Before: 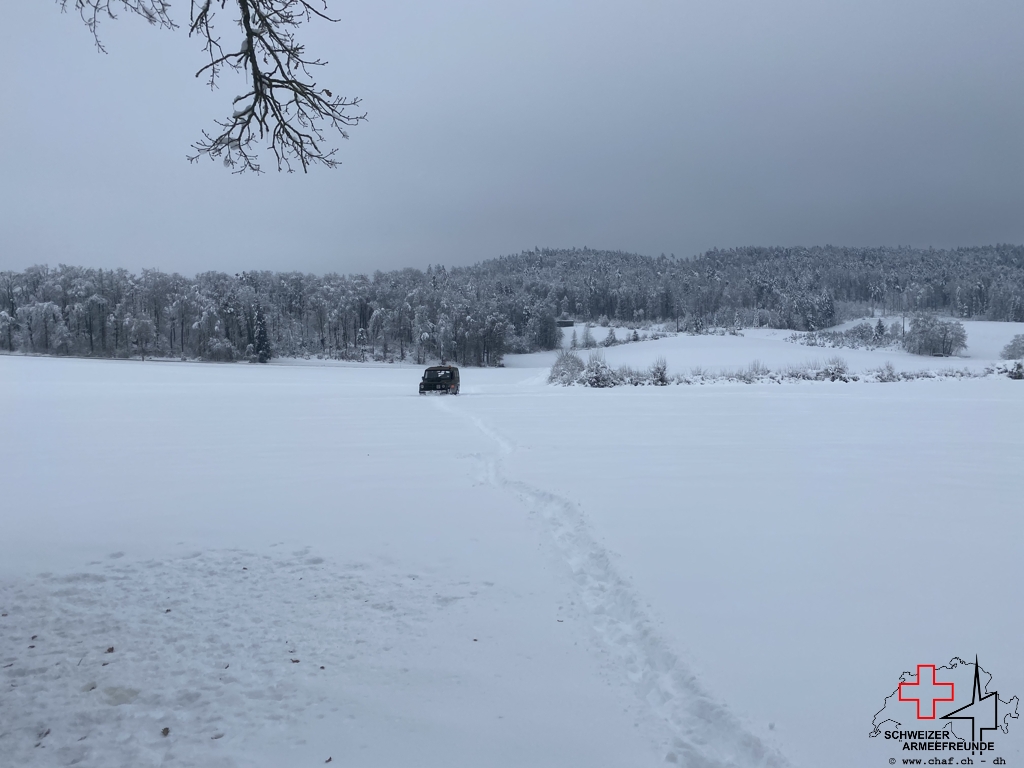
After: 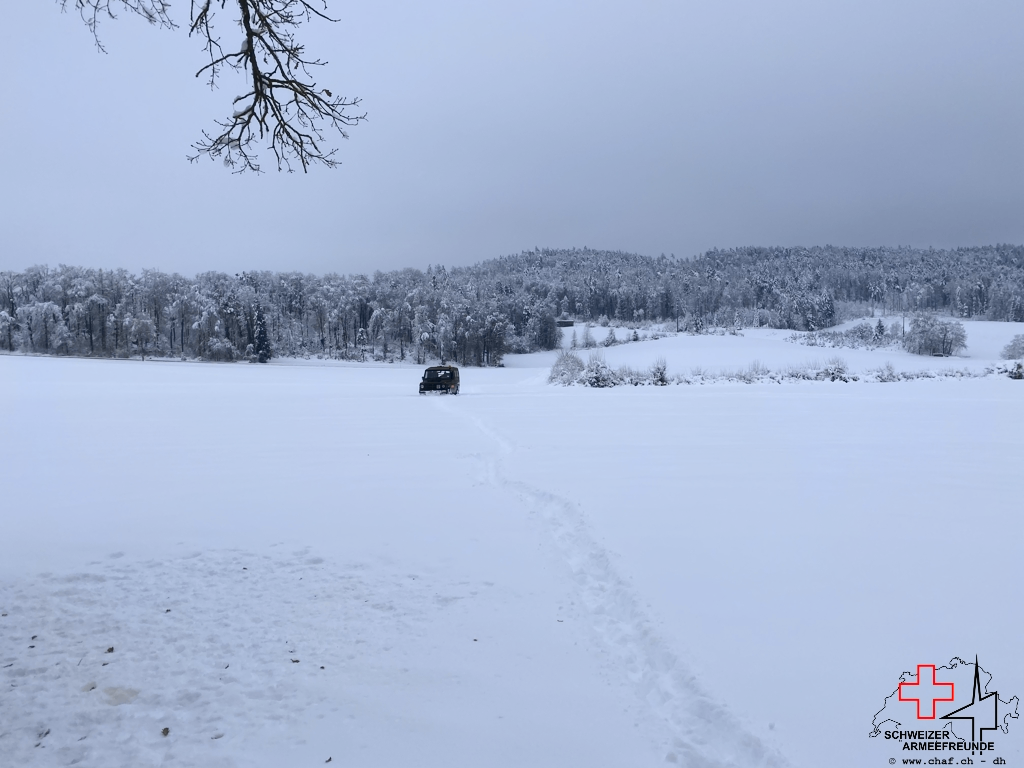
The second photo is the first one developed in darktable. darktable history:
tone curve: curves: ch0 [(0, 0.01) (0.097, 0.07) (0.204, 0.173) (0.447, 0.517) (0.539, 0.624) (0.733, 0.791) (0.879, 0.898) (1, 0.98)]; ch1 [(0, 0) (0.393, 0.415) (0.447, 0.448) (0.485, 0.494) (0.523, 0.509) (0.545, 0.541) (0.574, 0.561) (0.648, 0.674) (1, 1)]; ch2 [(0, 0) (0.369, 0.388) (0.449, 0.431) (0.499, 0.5) (0.521, 0.51) (0.53, 0.54) (0.564, 0.569) (0.674, 0.735) (1, 1)], color space Lab, independent channels, preserve colors none
